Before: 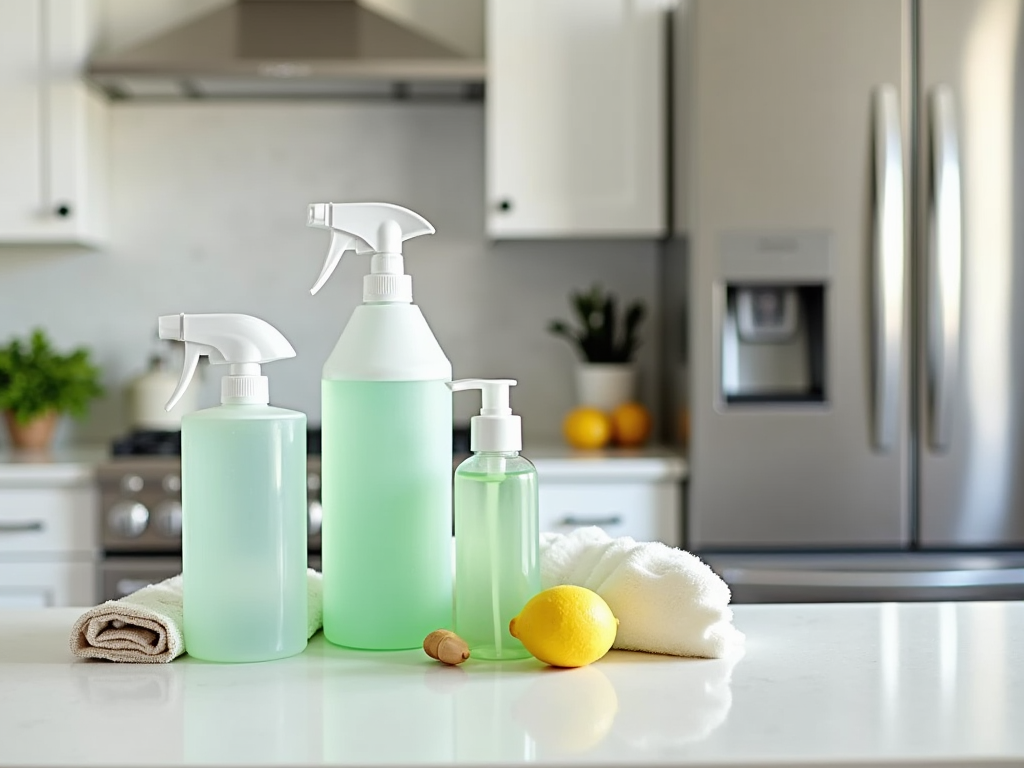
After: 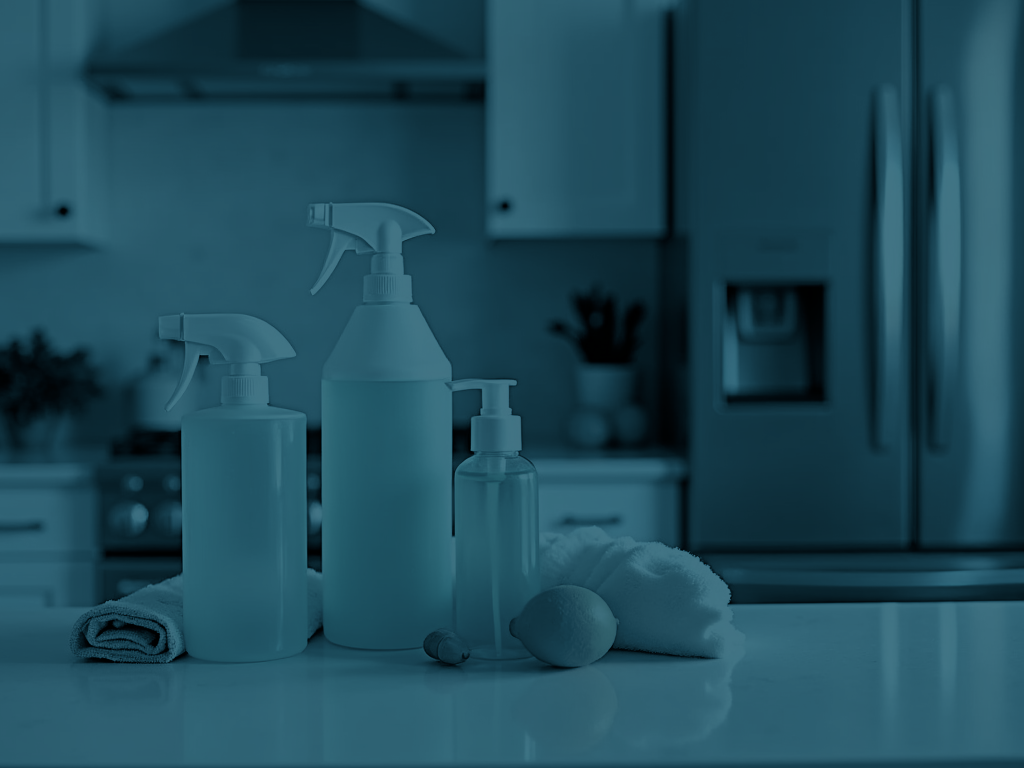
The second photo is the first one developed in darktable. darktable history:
color correction: highlights a* -10.77, highlights b* 9.8, saturation 1.72
exposure: exposure -2.446 EV, compensate highlight preservation false
split-toning: shadows › hue 212.4°, balance -70
